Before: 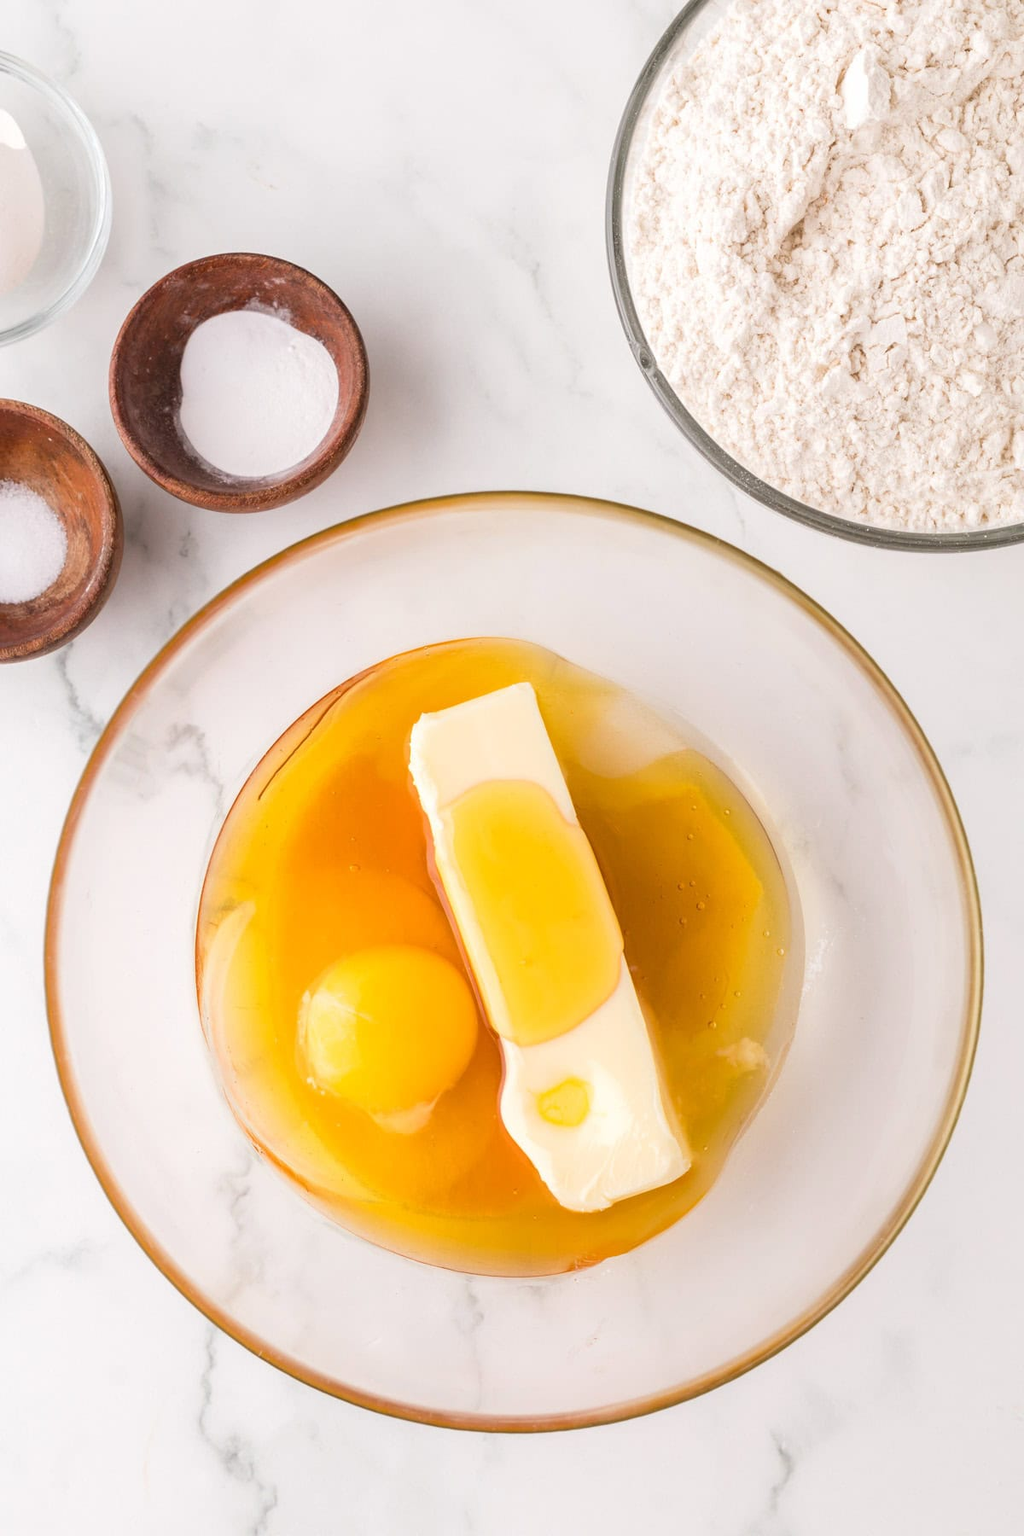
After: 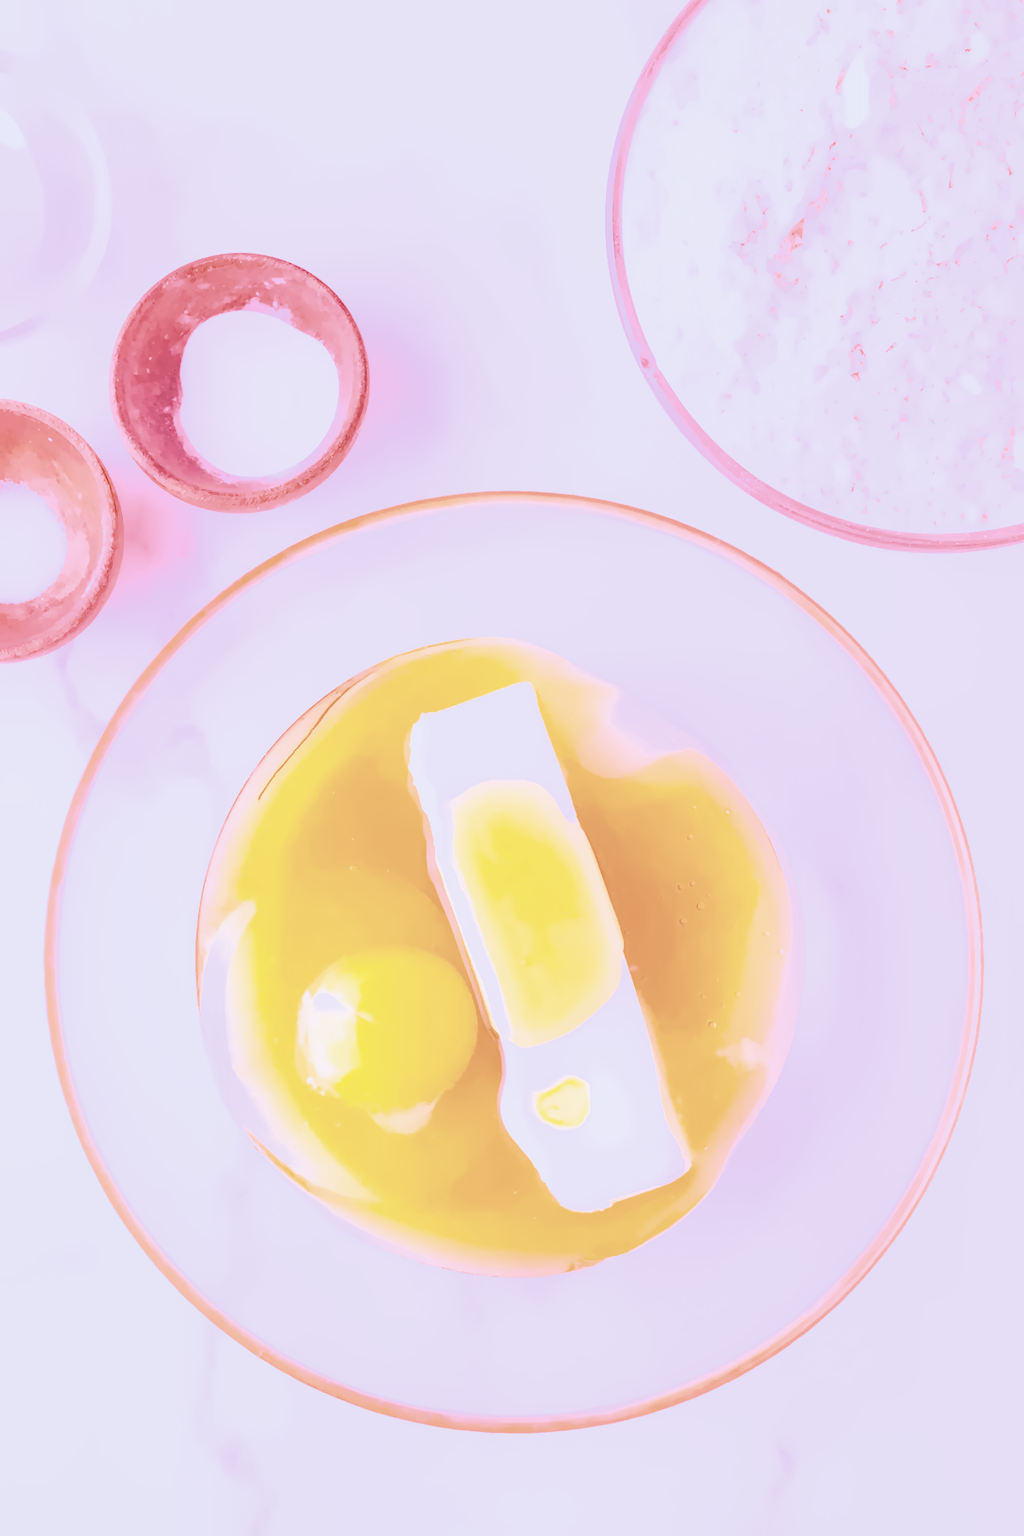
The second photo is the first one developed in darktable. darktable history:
white balance: red 2.229, blue 1.46
highlight reconstruction: on, module defaults
hot pixels: on, module defaults
denoise (profiled): preserve shadows 1.52, scattering 0.002, a [-1, 0, 0], compensate highlight preservation false
lens correction: scale 1, crop 1, focal 16, aperture 5.6, distance 1000, camera "Canon EOS RP", lens "Canon RF 16mm F2.8 STM"
haze removal: compatibility mode true, adaptive false
exposure "Canon RP Default?": black level correction 0, exposure 1.1 EV, compensate exposure bias true, compensate highlight preservation false
color calibration "As Shot": illuminant as shot in camera, x 0.358, y 0.373, temperature 4628.91 K
filmic rgb: black relative exposure -7.65 EV, white relative exposure 4.56 EV, hardness 3.61, contrast 1.25
shadows and highlights: on, module defaults
local contrast: on, module defaults
velvia: on, module defaults
color balance rgb "basic colorfulness: standard": perceptual saturation grading › global saturation 20%, perceptual saturation grading › highlights -25%, perceptual saturation grading › shadows 25%
